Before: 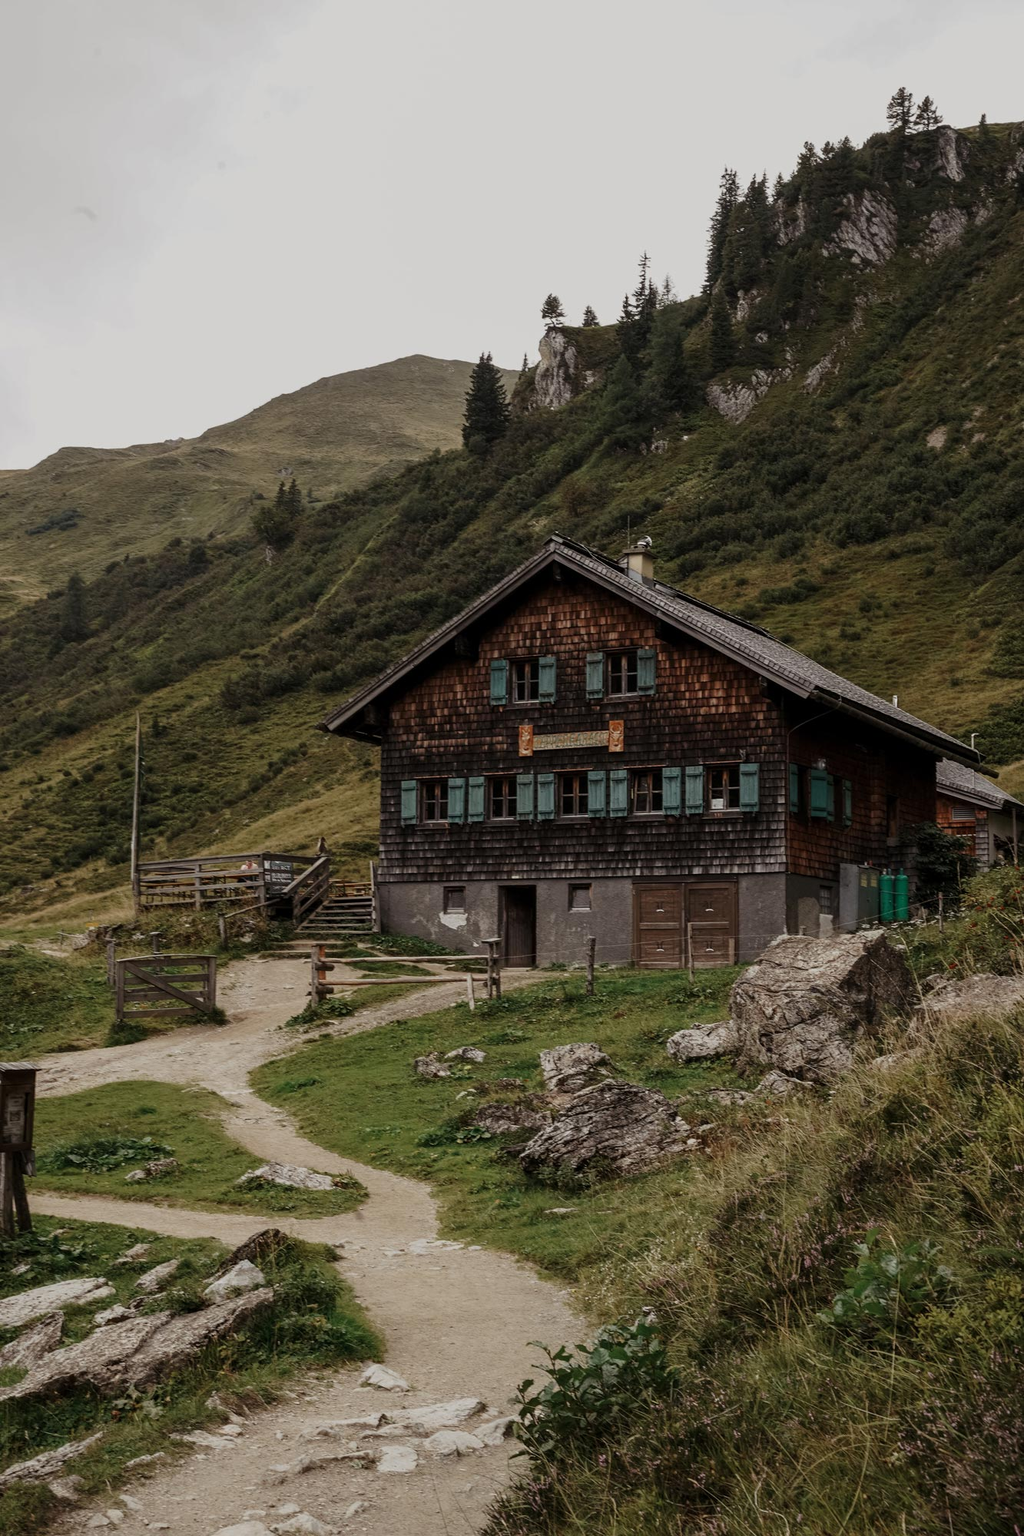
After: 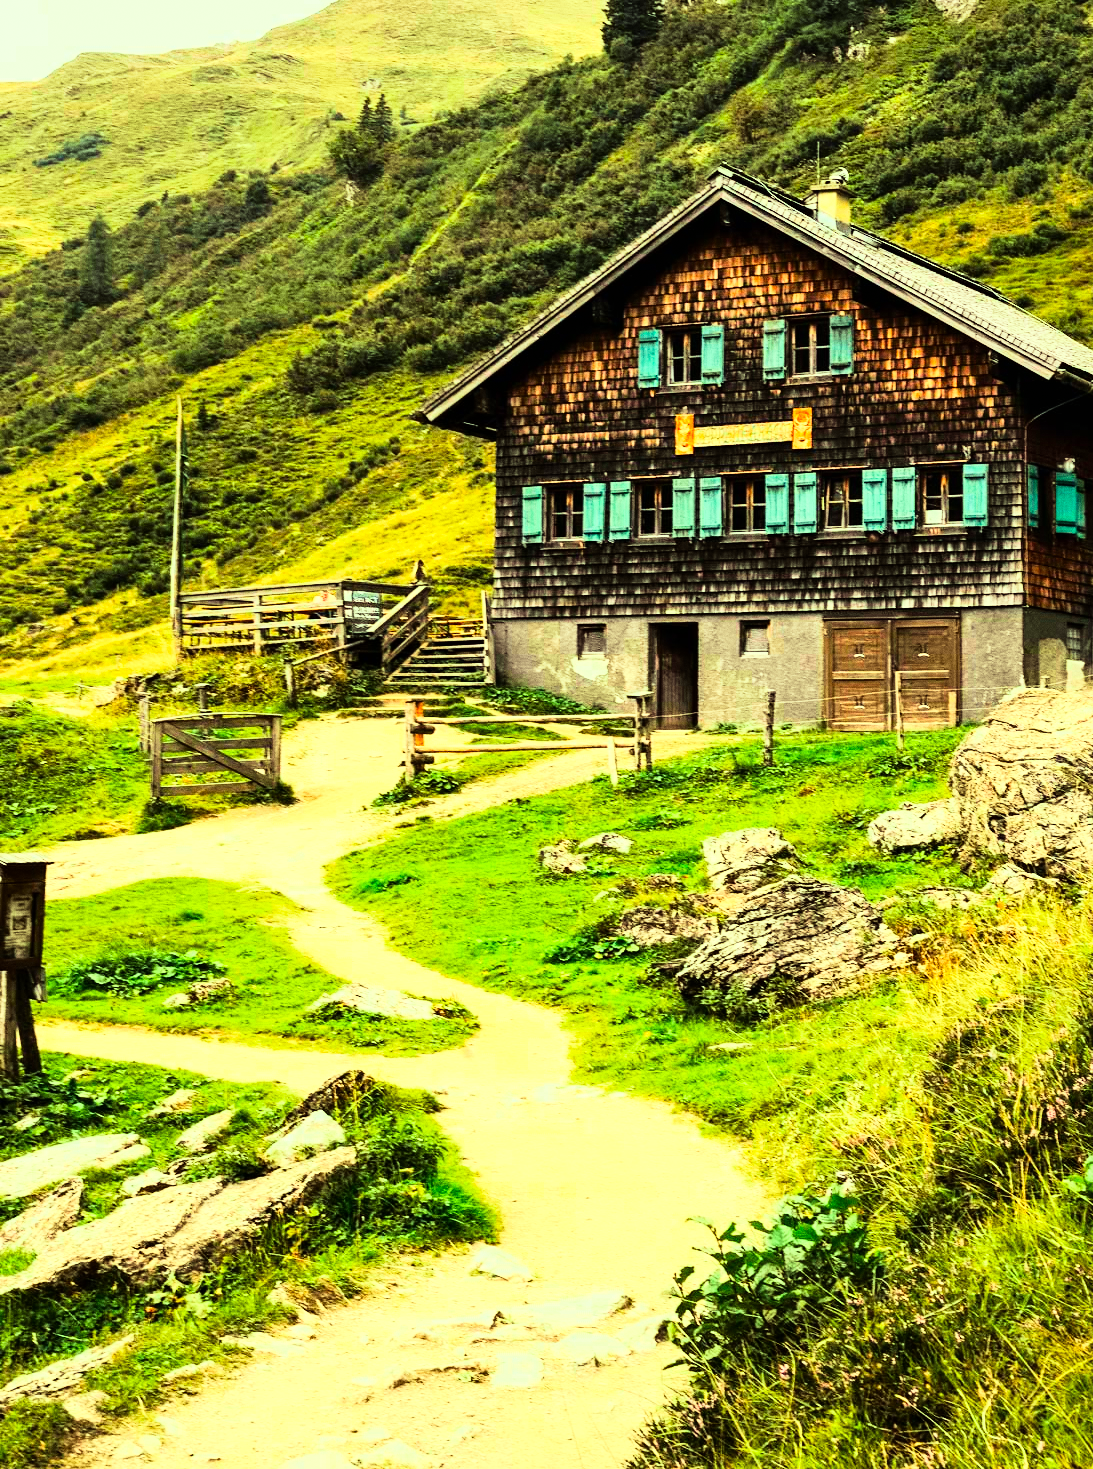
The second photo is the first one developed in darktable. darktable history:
shadows and highlights: shadows 75, highlights -25, soften with gaussian
velvia: on, module defaults
crop: top 26.531%, right 17.959%
grain: coarseness 0.47 ISO
color correction: highlights a* -10.77, highlights b* 9.8, saturation 1.72
rgb curve: curves: ch0 [(0, 0) (0.21, 0.15) (0.24, 0.21) (0.5, 0.75) (0.75, 0.96) (0.89, 0.99) (1, 1)]; ch1 [(0, 0.02) (0.21, 0.13) (0.25, 0.2) (0.5, 0.67) (0.75, 0.9) (0.89, 0.97) (1, 1)]; ch2 [(0, 0.02) (0.21, 0.13) (0.25, 0.2) (0.5, 0.67) (0.75, 0.9) (0.89, 0.97) (1, 1)], compensate middle gray true
tone equalizer: on, module defaults
exposure: black level correction 0, exposure 1.45 EV, compensate exposure bias true, compensate highlight preservation false
